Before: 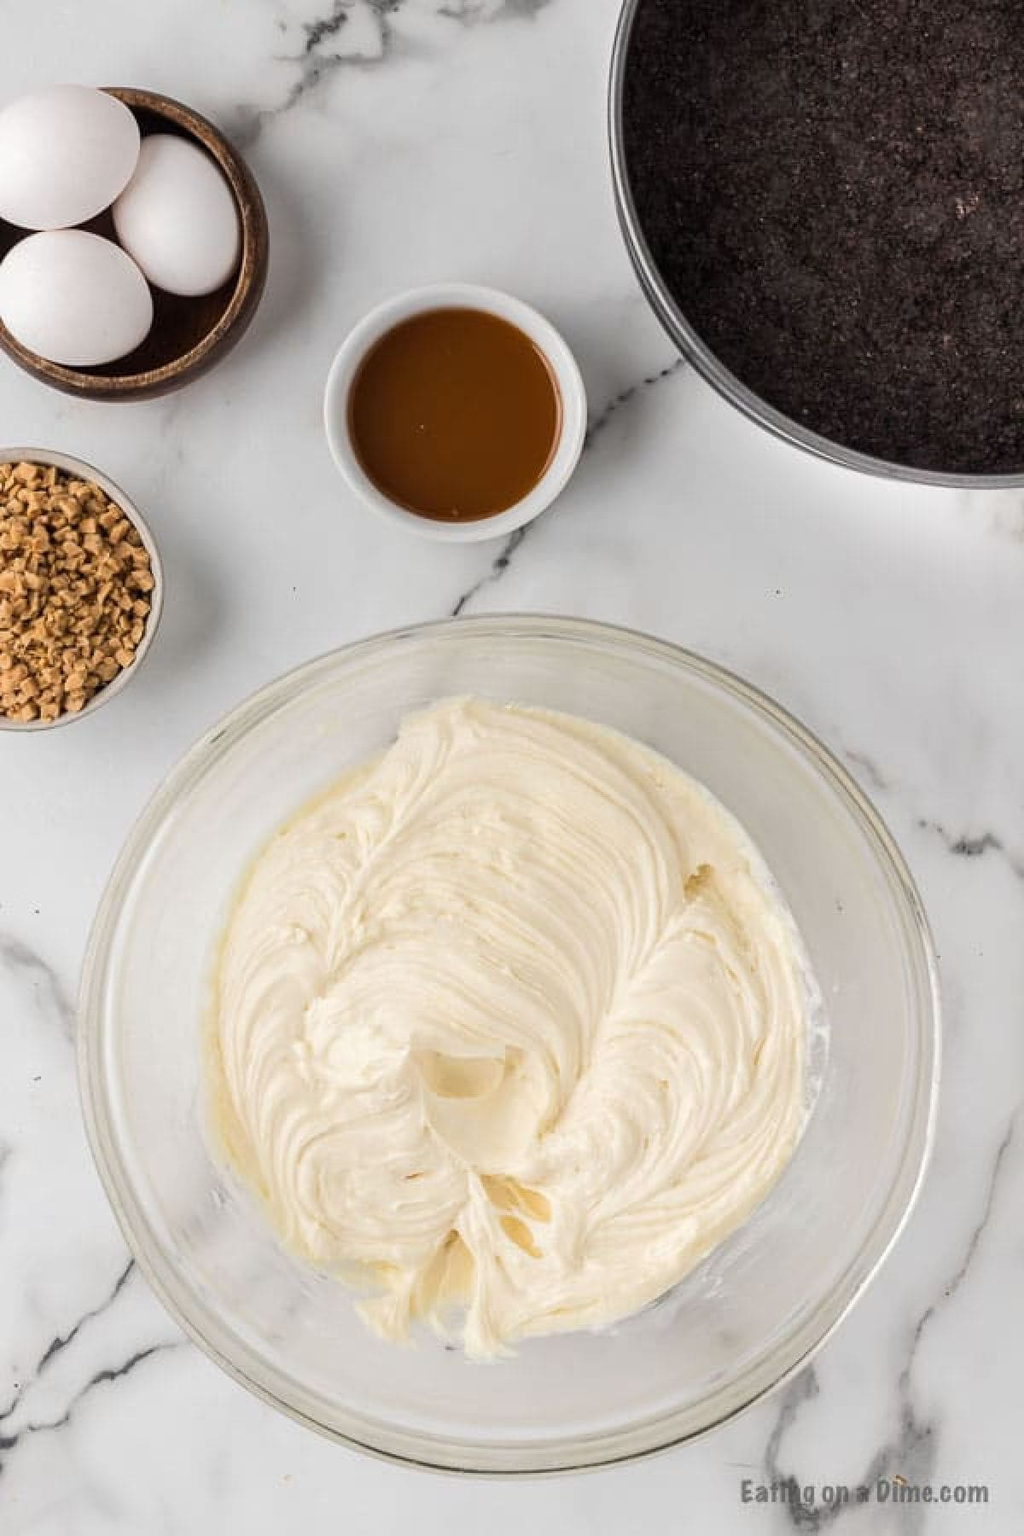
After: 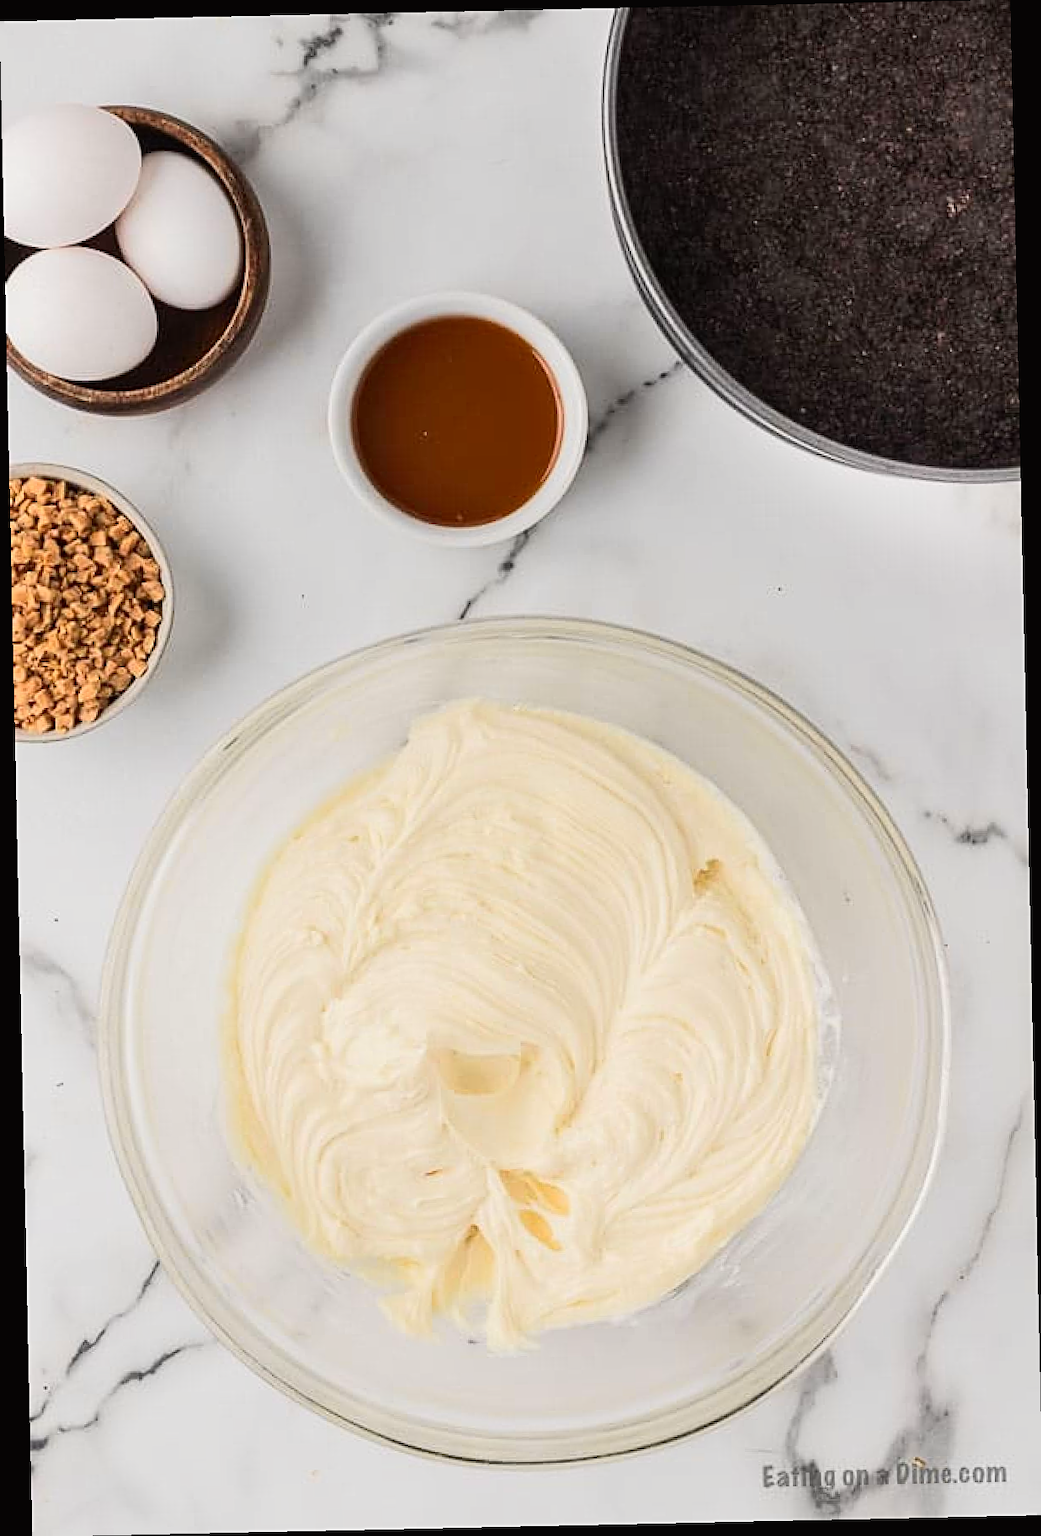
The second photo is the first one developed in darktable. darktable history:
rotate and perspective: rotation -1.24°, automatic cropping off
sharpen: on, module defaults
tone curve: curves: ch0 [(0, 0.013) (0.036, 0.045) (0.274, 0.286) (0.566, 0.623) (0.794, 0.827) (1, 0.953)]; ch1 [(0, 0) (0.389, 0.403) (0.462, 0.48) (0.499, 0.5) (0.524, 0.527) (0.57, 0.599) (0.626, 0.65) (0.761, 0.781) (1, 1)]; ch2 [(0, 0) (0.464, 0.478) (0.5, 0.501) (0.533, 0.542) (0.599, 0.613) (0.704, 0.731) (1, 1)], color space Lab, independent channels, preserve colors none
